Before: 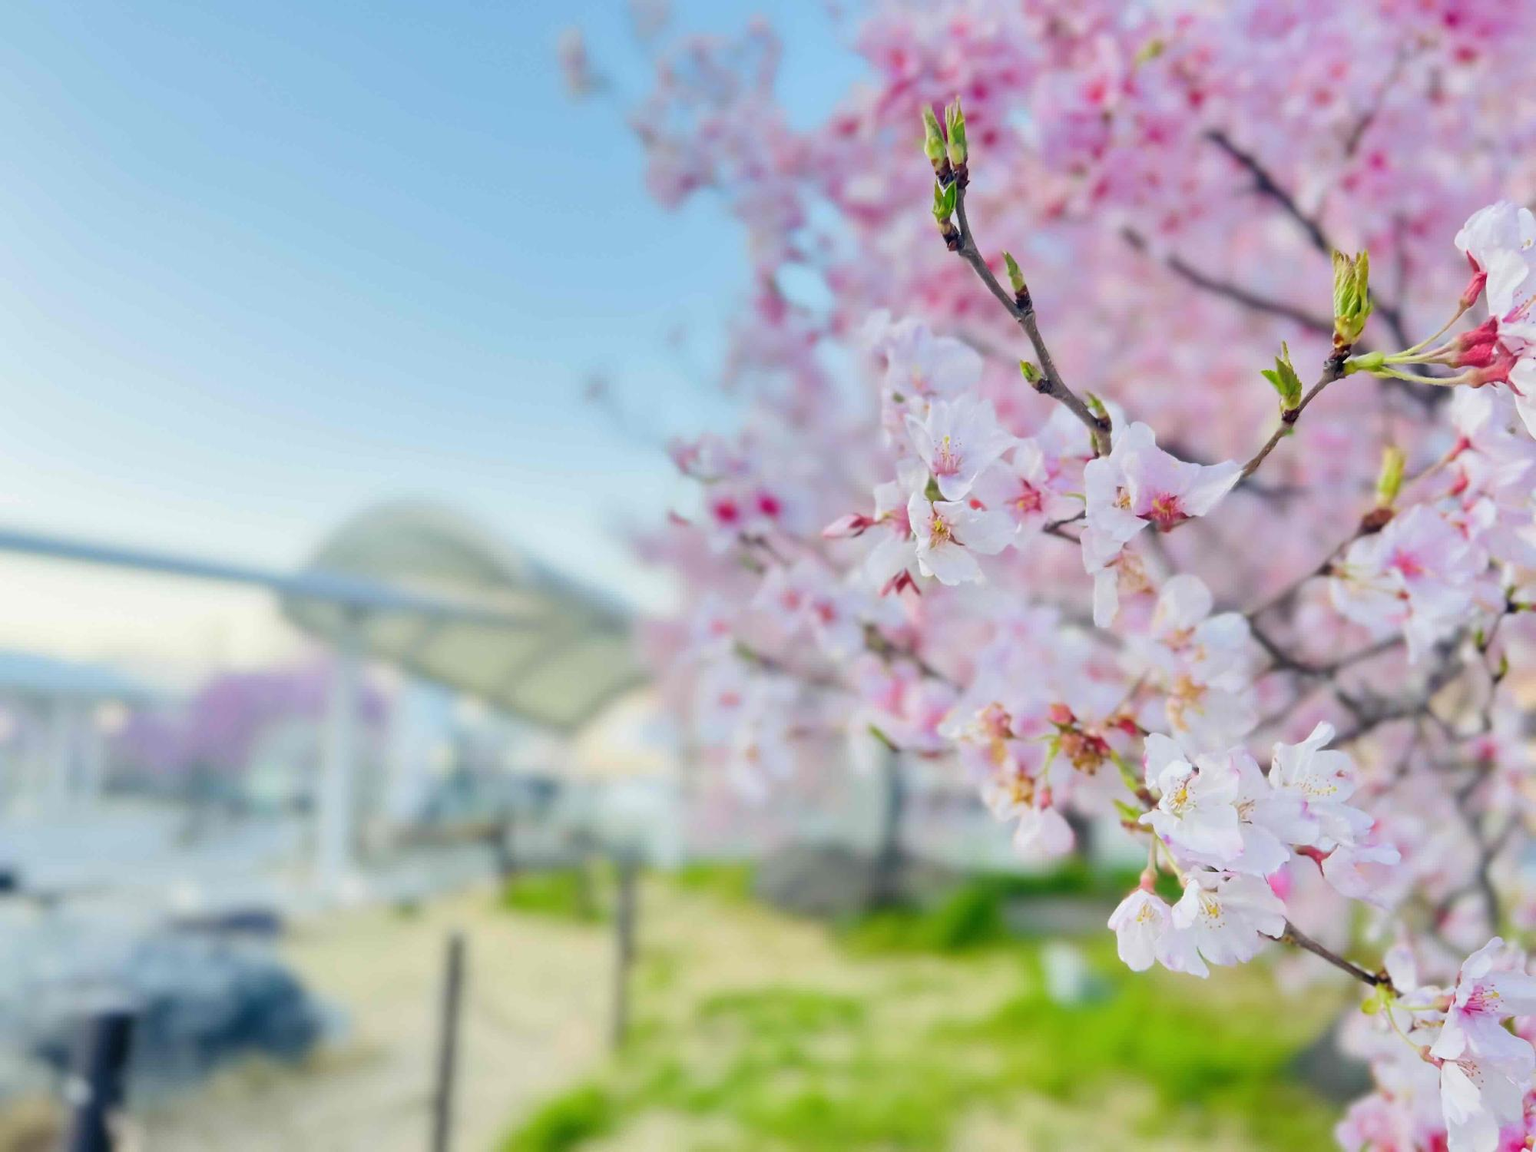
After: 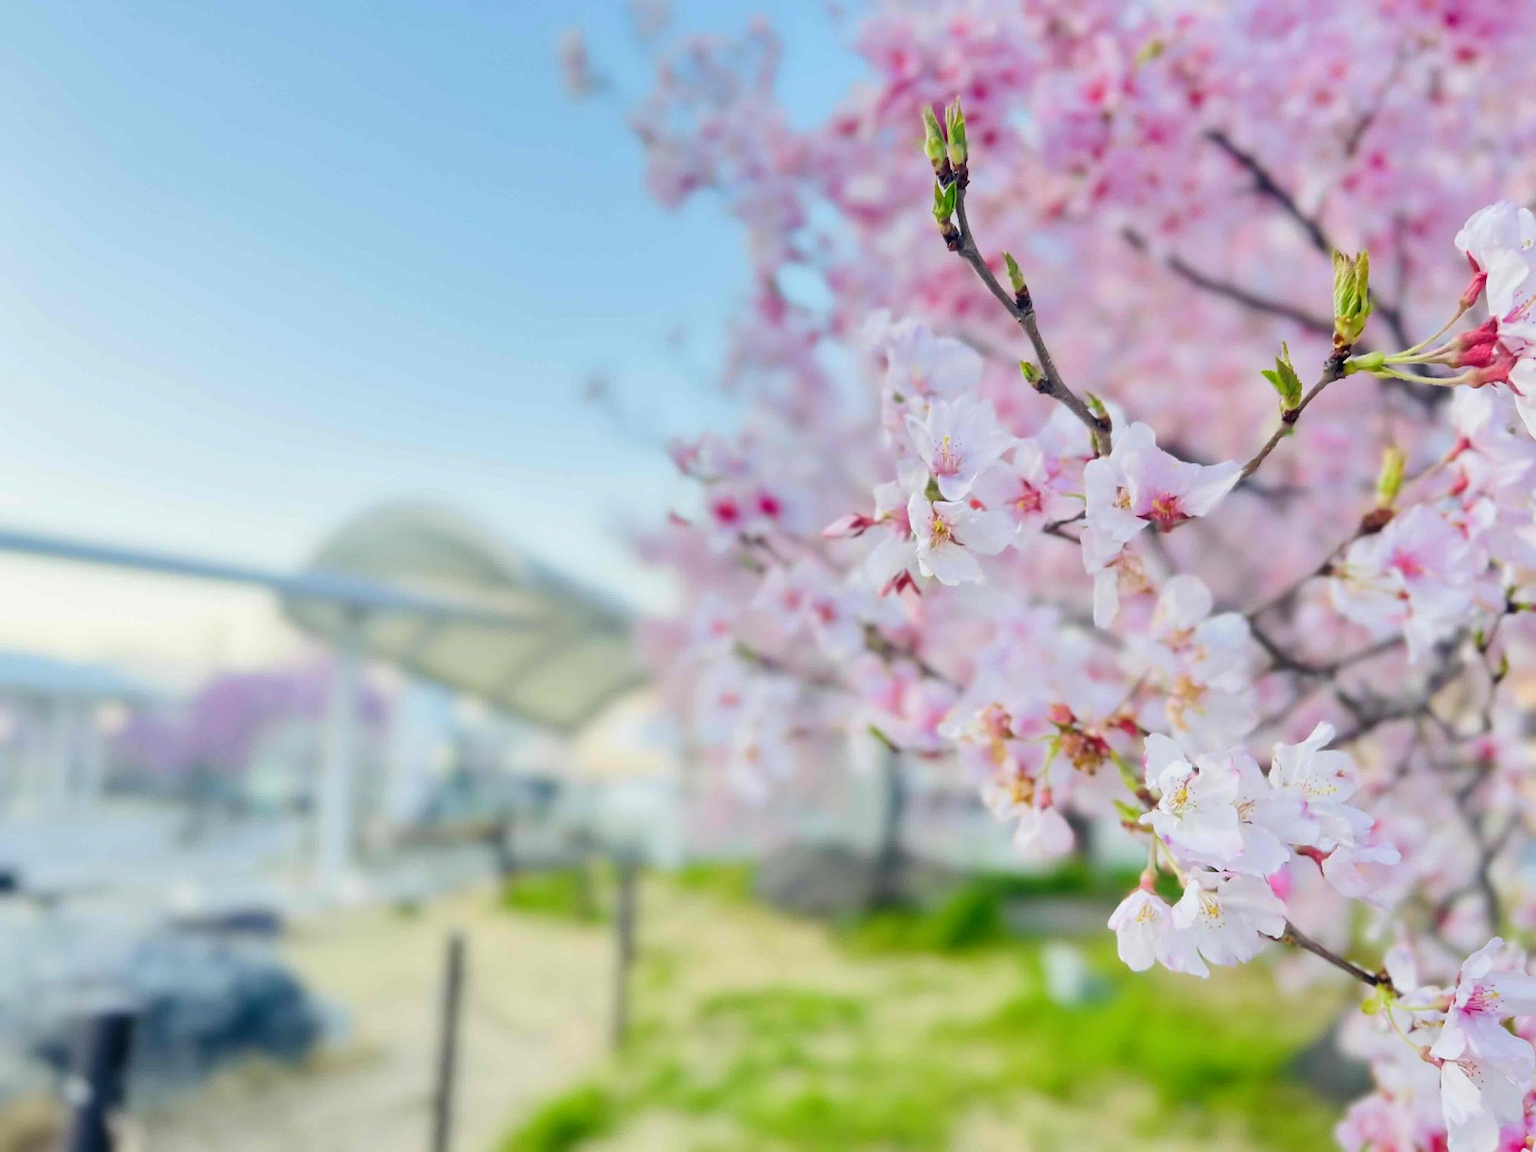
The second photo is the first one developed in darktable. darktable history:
contrast brightness saturation: contrast 0.079, saturation 0.02
